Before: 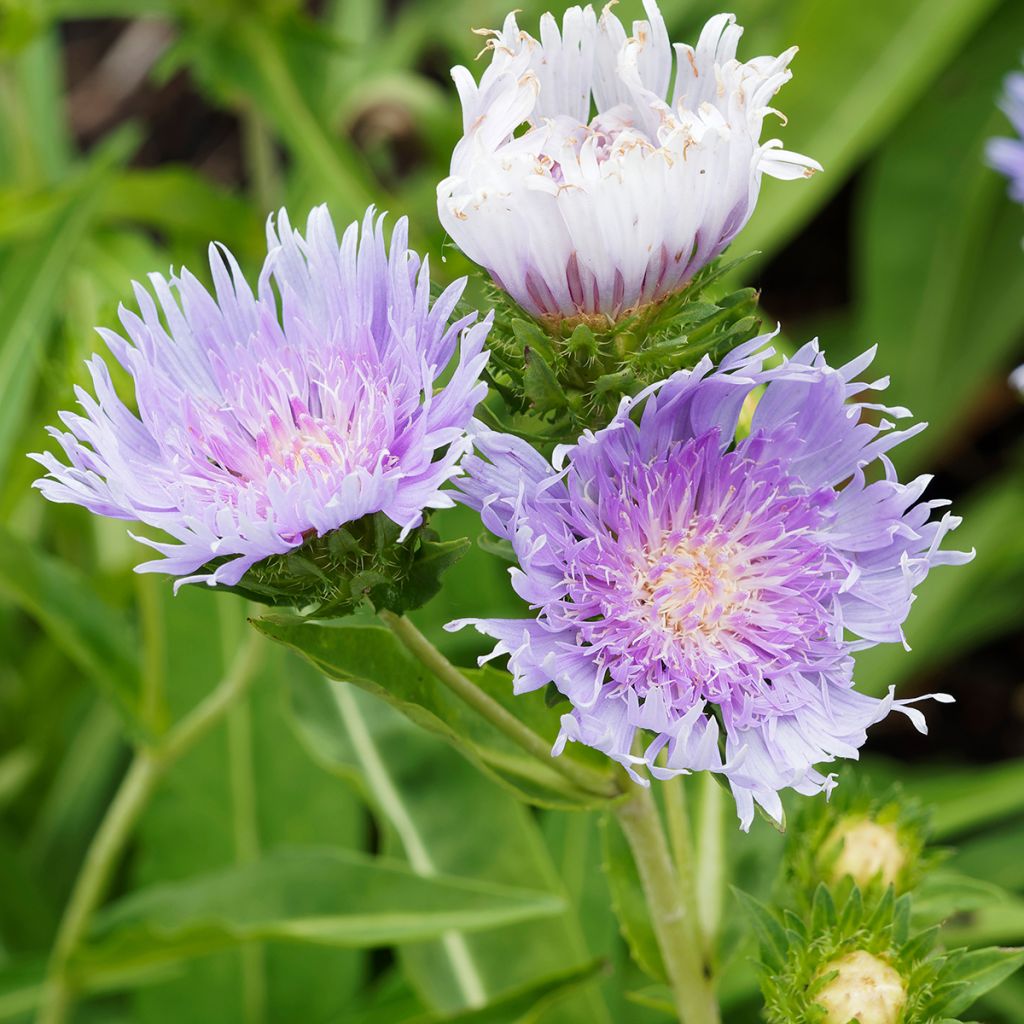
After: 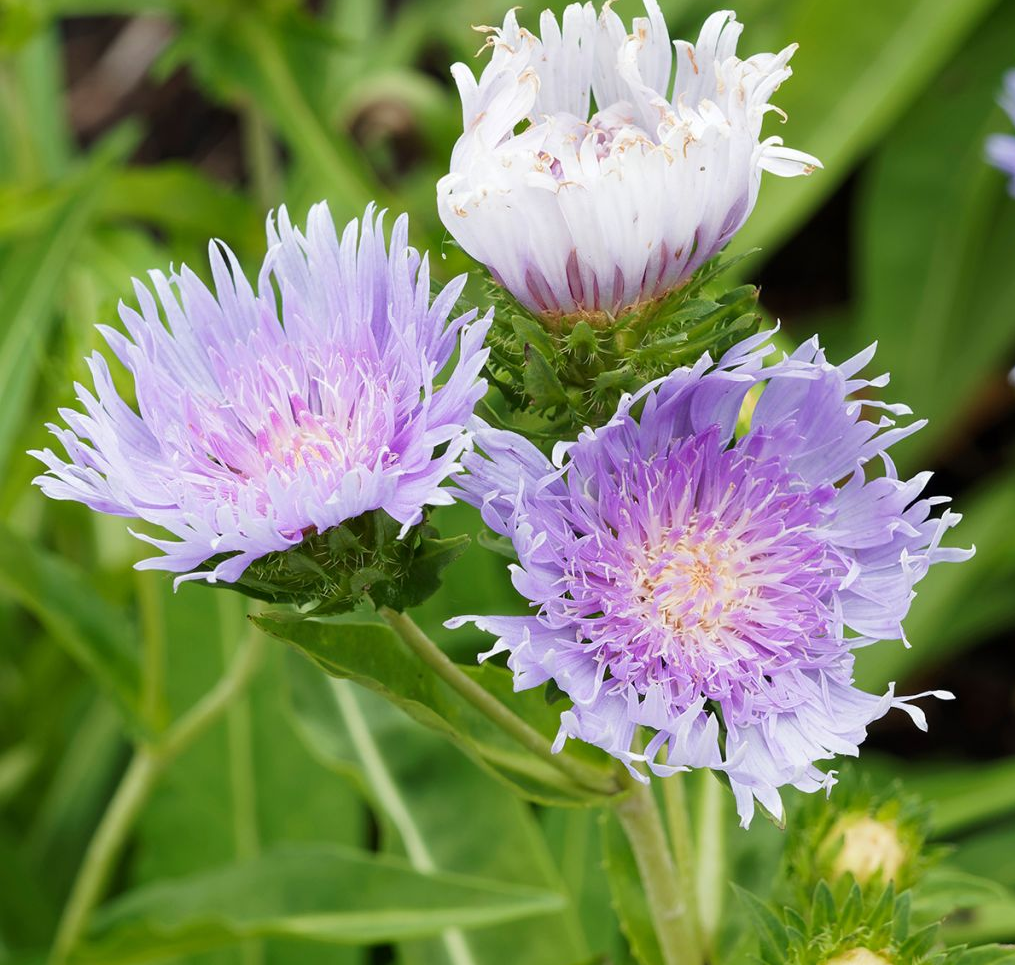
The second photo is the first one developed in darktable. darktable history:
crop: top 0.303%, right 0.255%, bottom 5.056%
